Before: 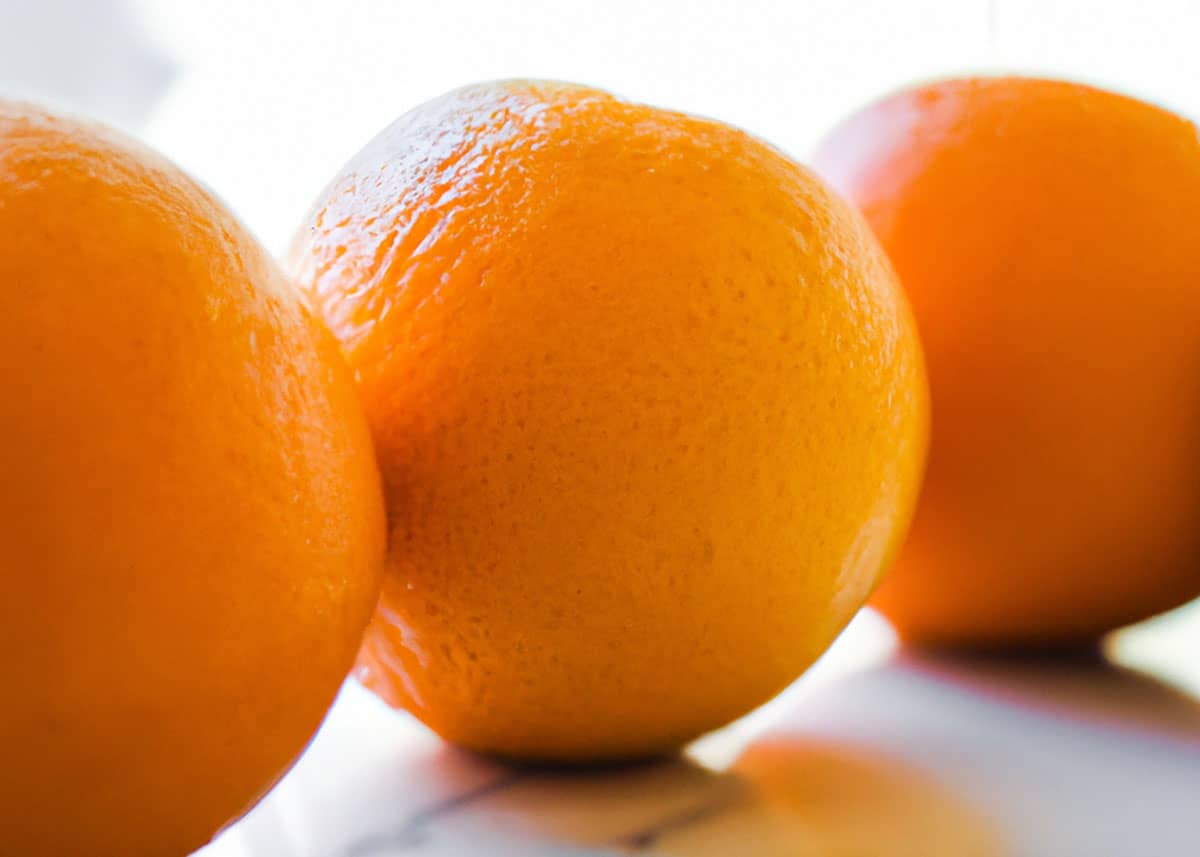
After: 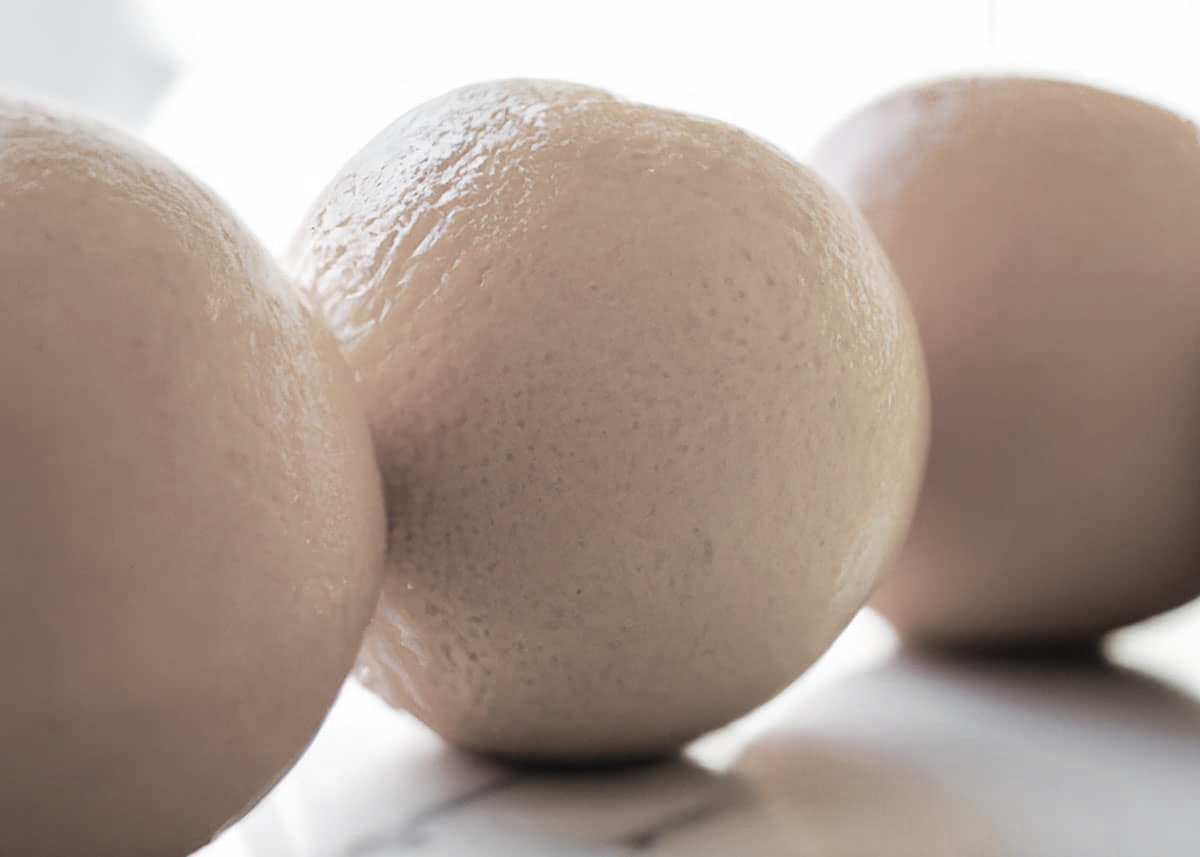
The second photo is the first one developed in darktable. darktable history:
color correction: highlights b* 0.029, saturation 0.189
